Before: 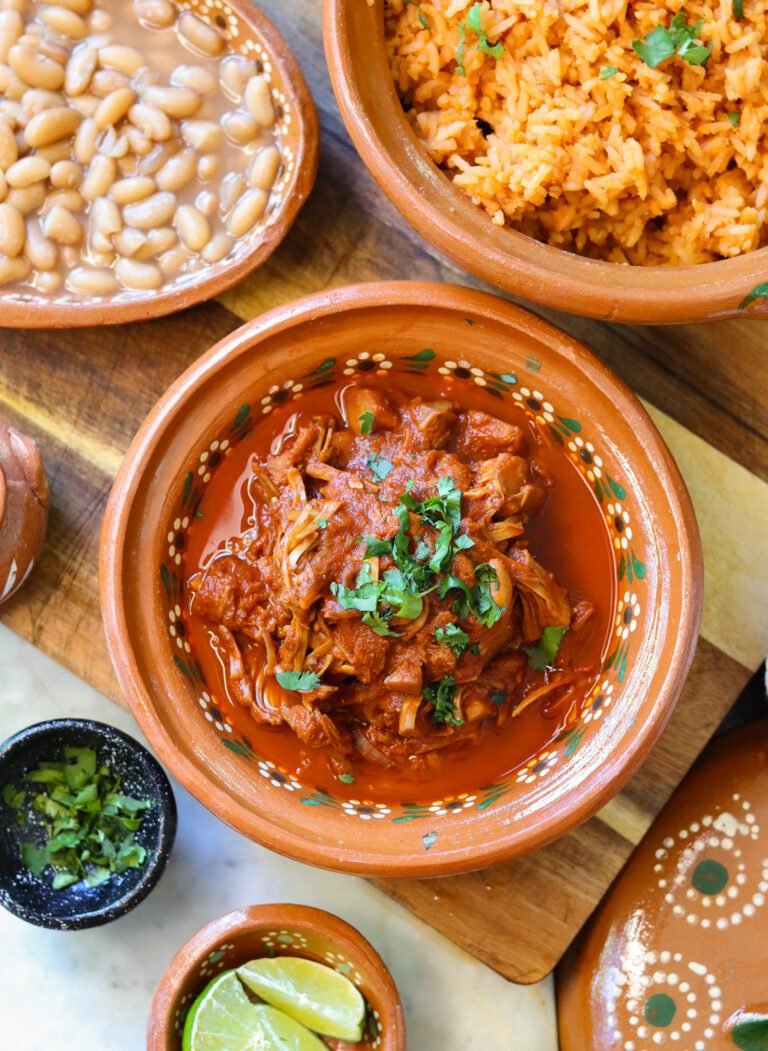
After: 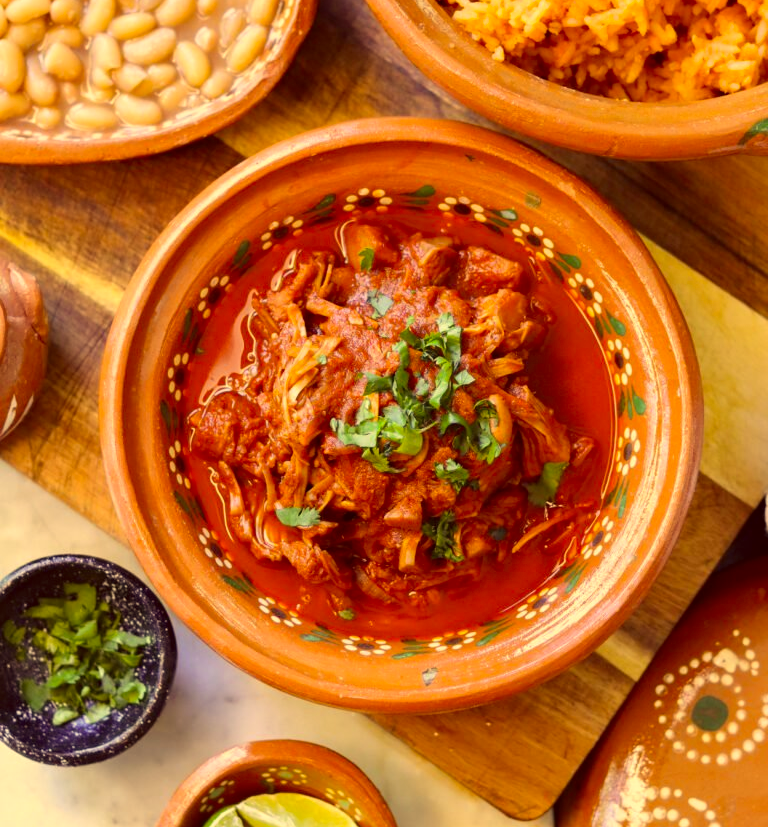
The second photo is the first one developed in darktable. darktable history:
crop and rotate: top 15.774%, bottom 5.506%
color correction: highlights a* 10.12, highlights b* 39.04, shadows a* 14.62, shadows b* 3.37
